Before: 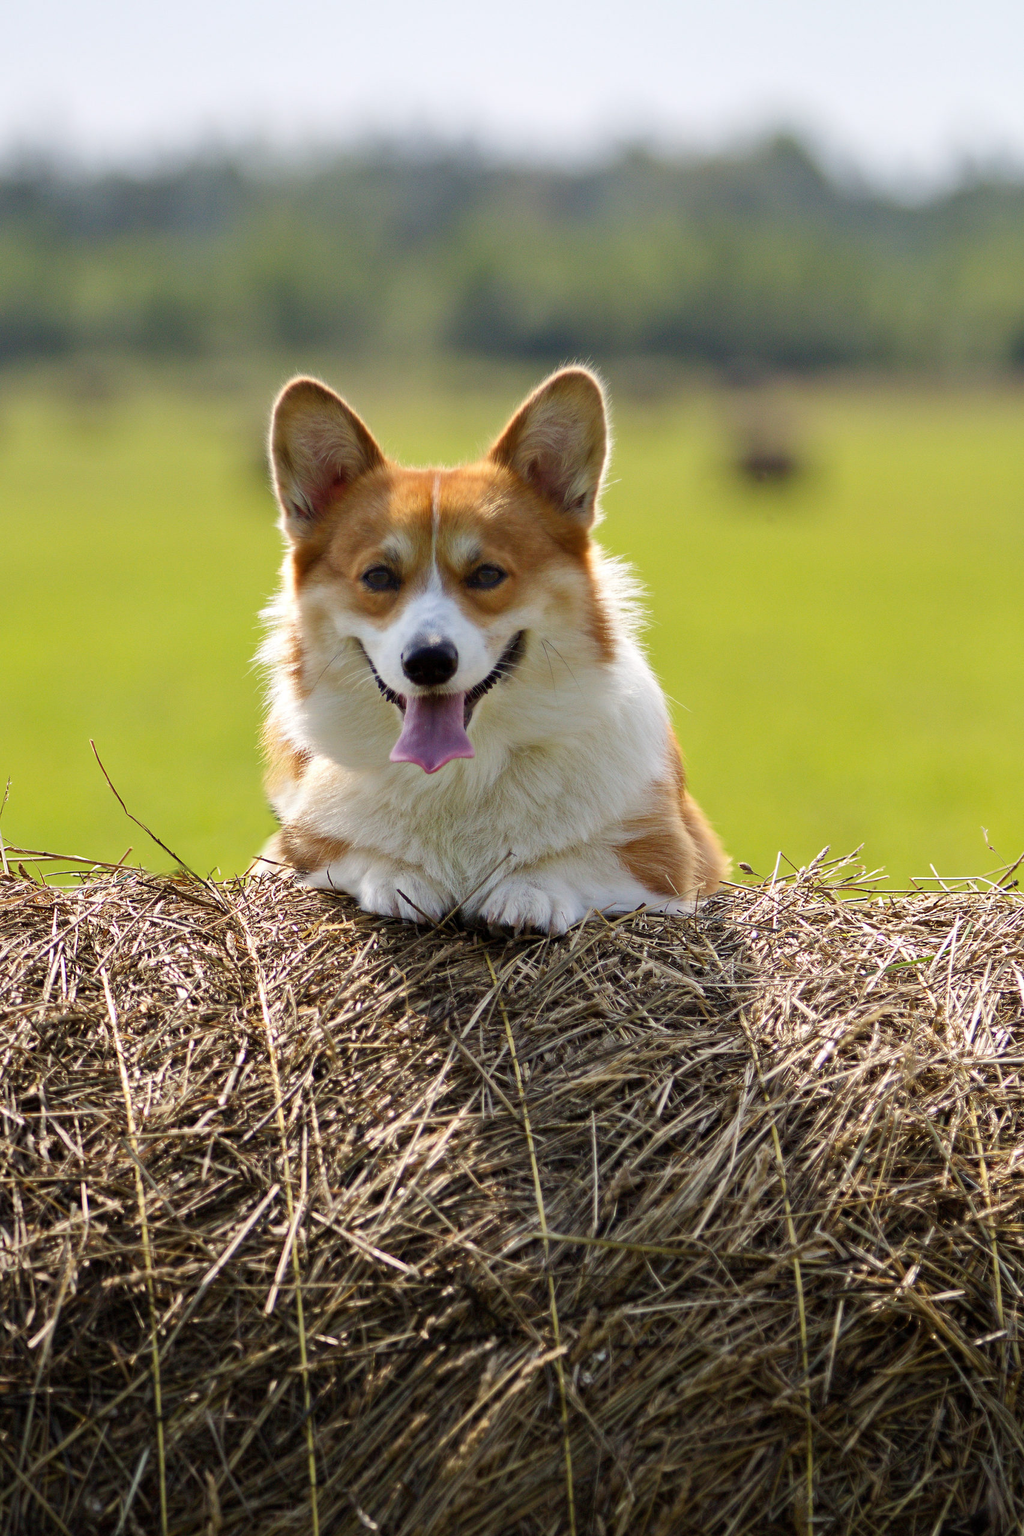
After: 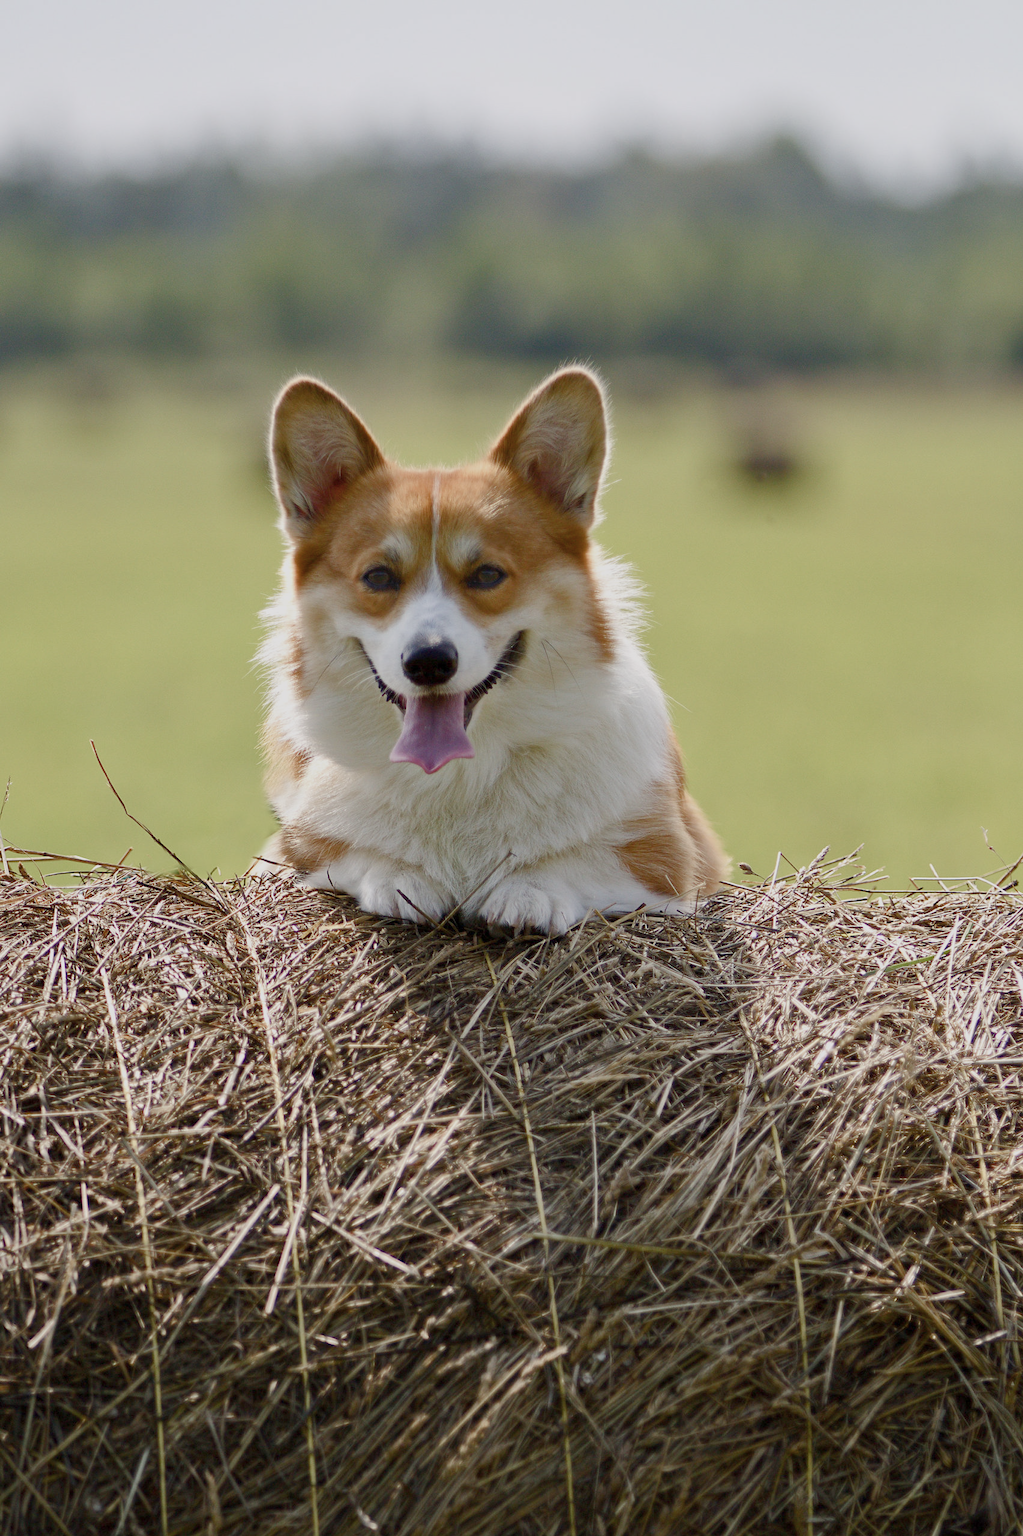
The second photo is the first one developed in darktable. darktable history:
color balance rgb: shadows lift › chroma 1%, shadows lift › hue 113°, highlights gain › chroma 0.2%, highlights gain › hue 333°, perceptual saturation grading › global saturation 20%, perceptual saturation grading › highlights -50%, perceptual saturation grading › shadows 25%, contrast -20%
contrast brightness saturation: contrast 0.1, saturation -0.3
